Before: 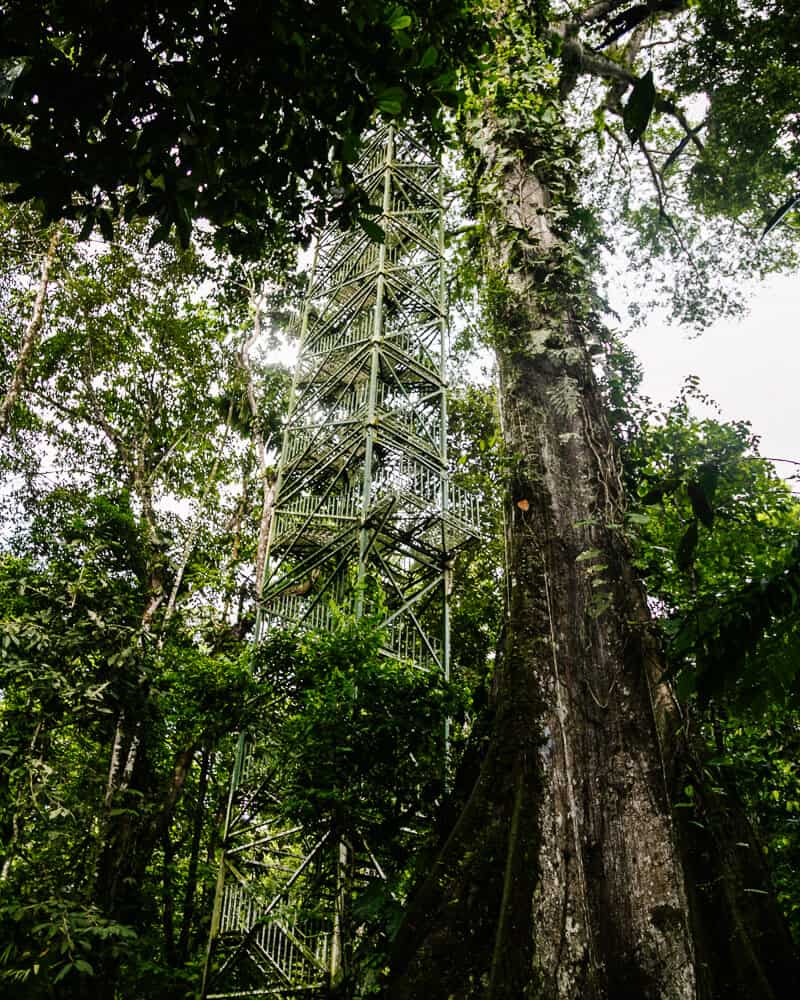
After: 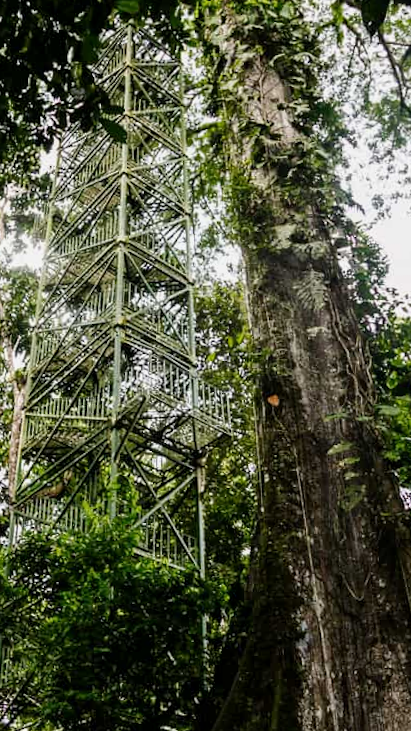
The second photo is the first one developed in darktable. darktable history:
crop: left 32.075%, top 10.976%, right 18.355%, bottom 17.596%
exposure: black level correction 0.001, exposure -0.125 EV, compensate exposure bias true, compensate highlight preservation false
rotate and perspective: rotation -1.77°, lens shift (horizontal) 0.004, automatic cropping off
